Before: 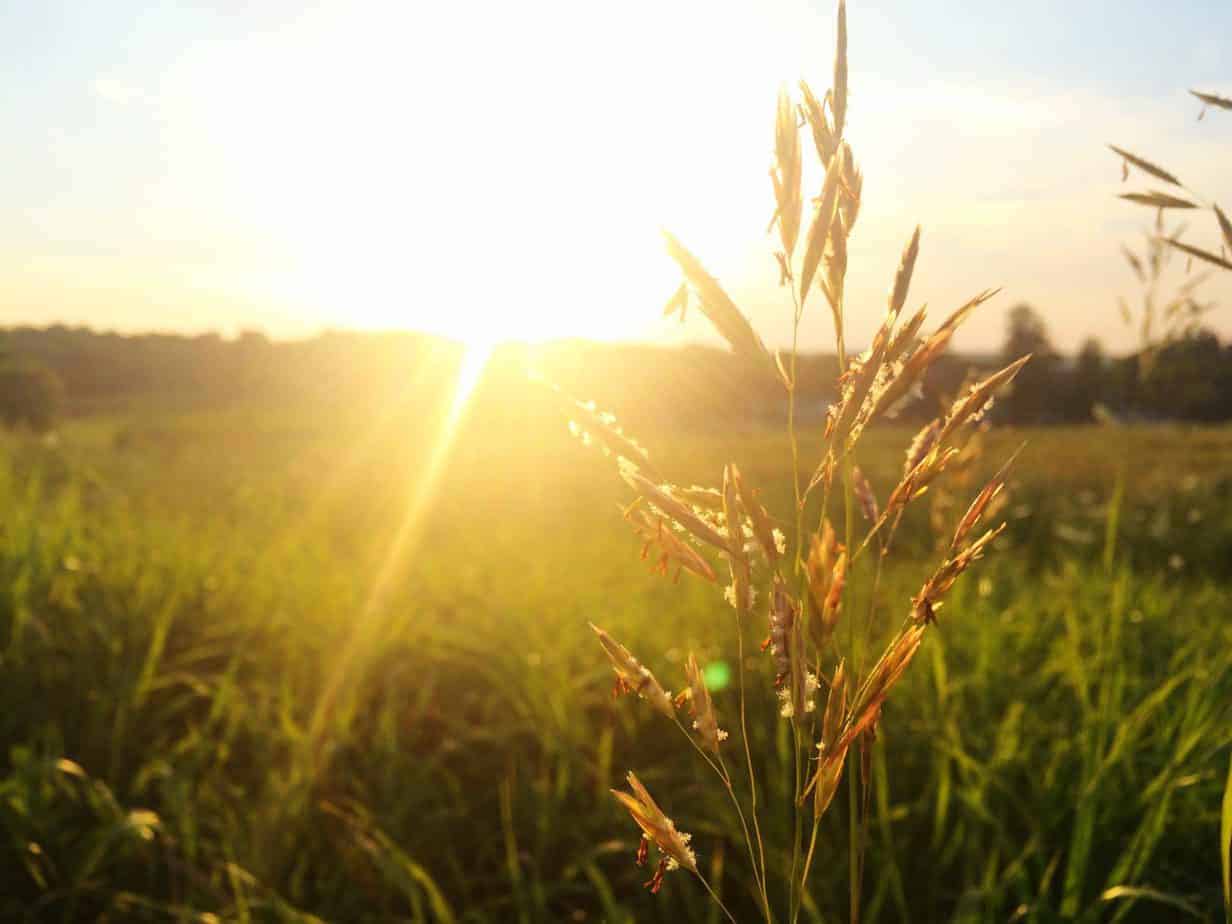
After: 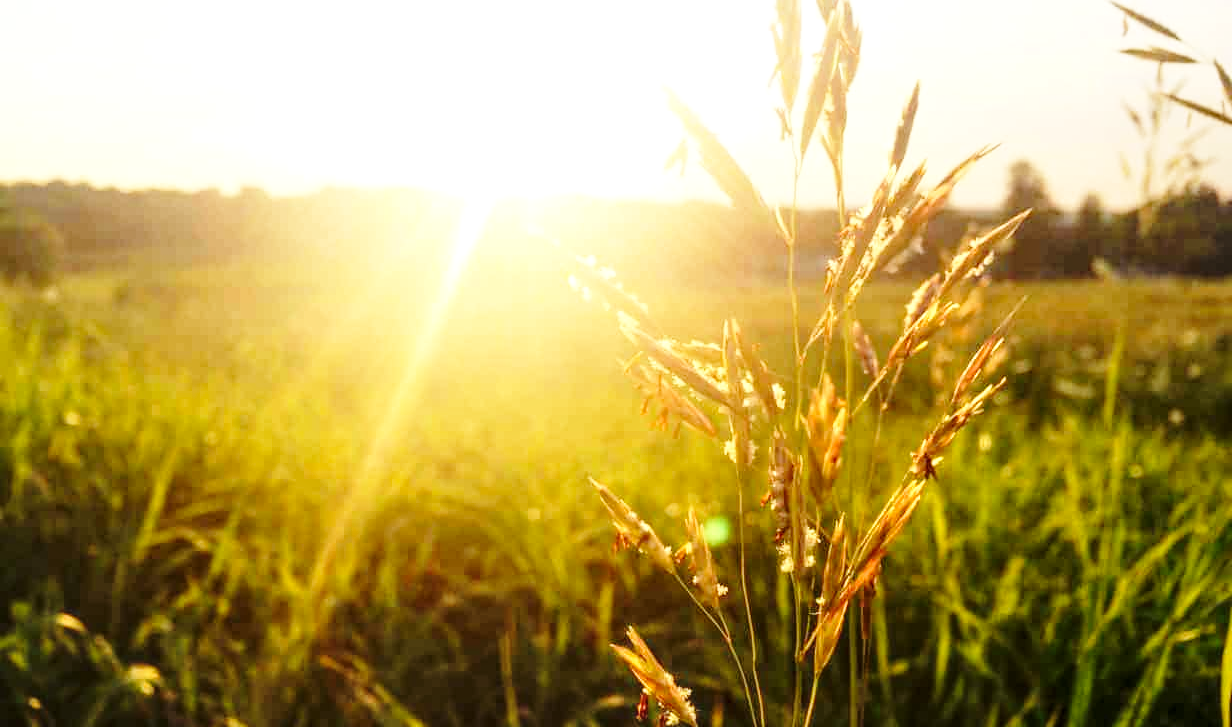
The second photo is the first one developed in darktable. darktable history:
base curve: curves: ch0 [(0, 0) (0.028, 0.03) (0.121, 0.232) (0.46, 0.748) (0.859, 0.968) (1, 1)], preserve colors none
local contrast: detail 130%
crop and rotate: top 15.774%, bottom 5.506%
